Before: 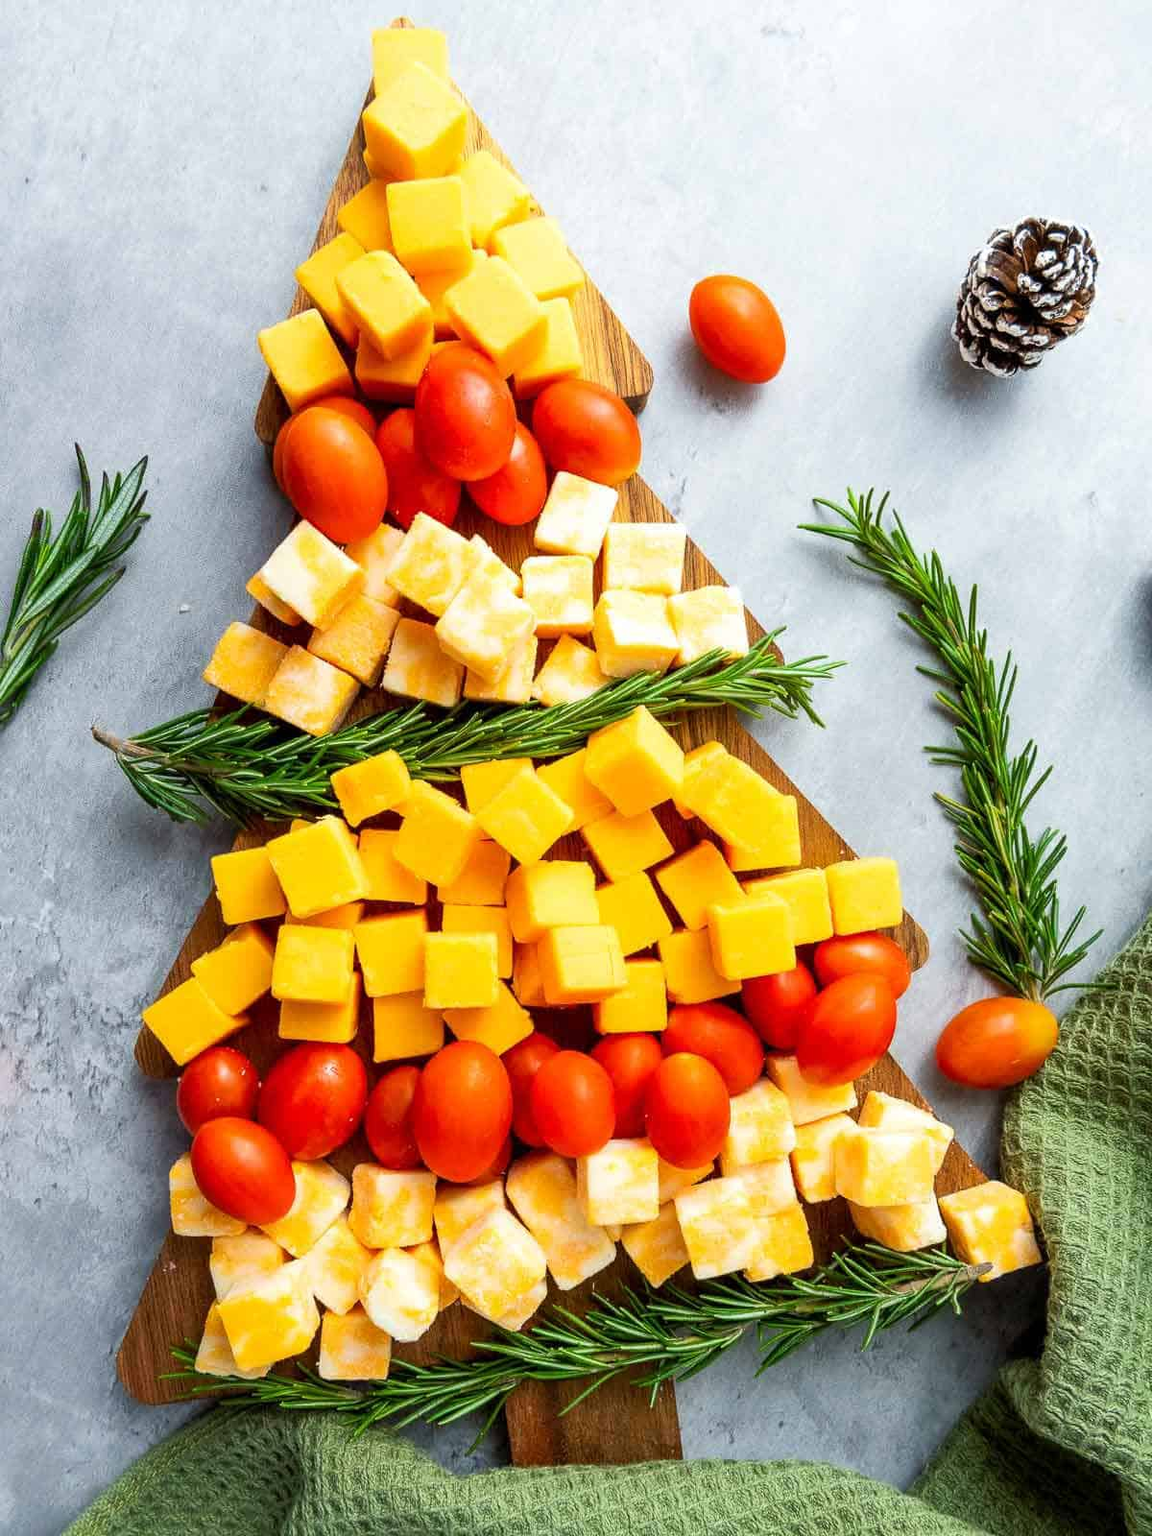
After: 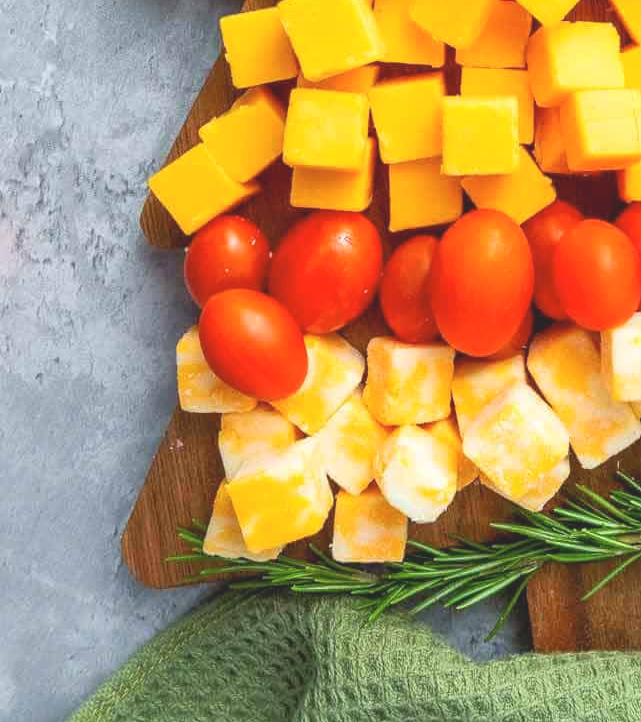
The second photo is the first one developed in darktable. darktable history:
crop and rotate: top 54.709%, right 46.518%, bottom 0.142%
tone curve: curves: ch0 [(0, 0.137) (1, 1)], color space Lab, independent channels, preserve colors none
